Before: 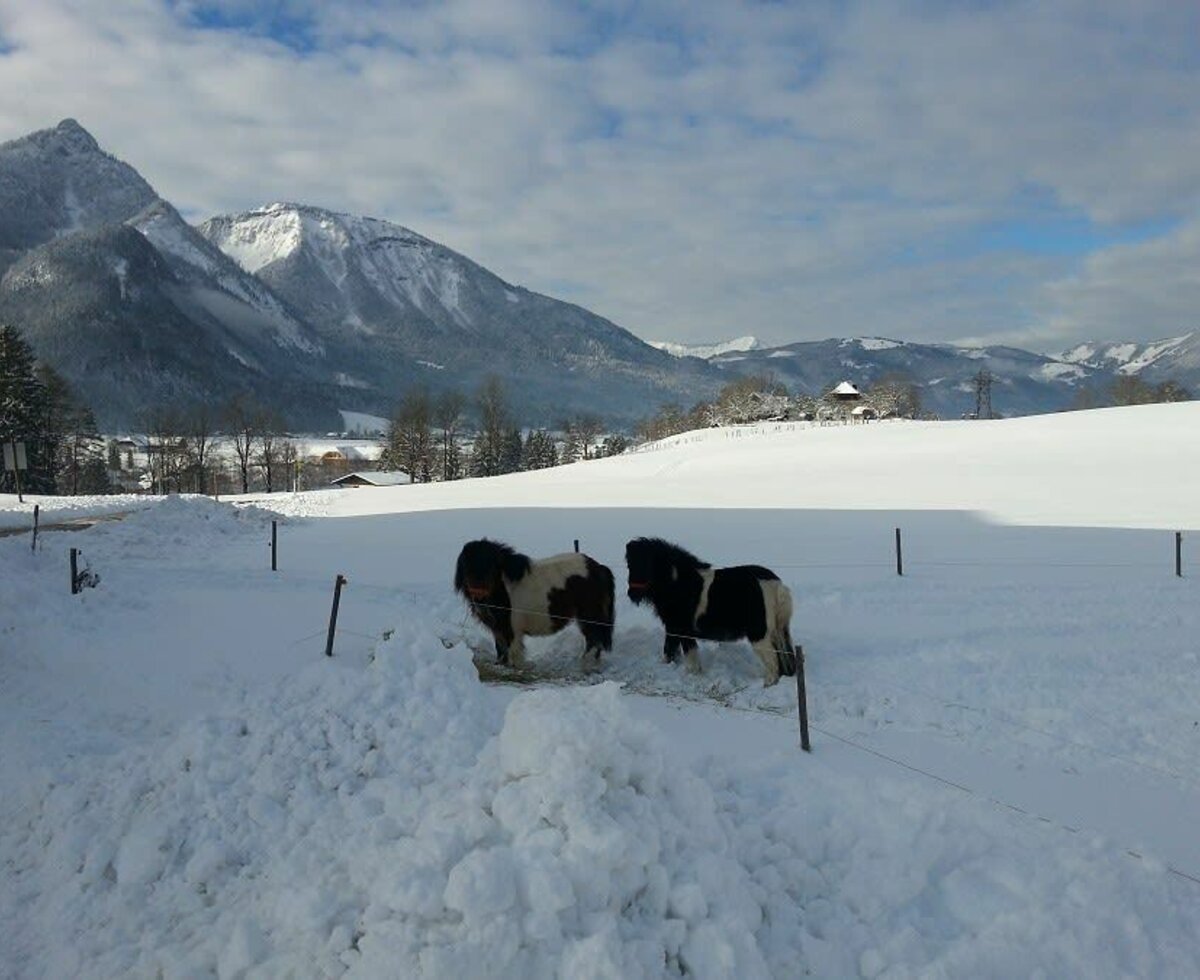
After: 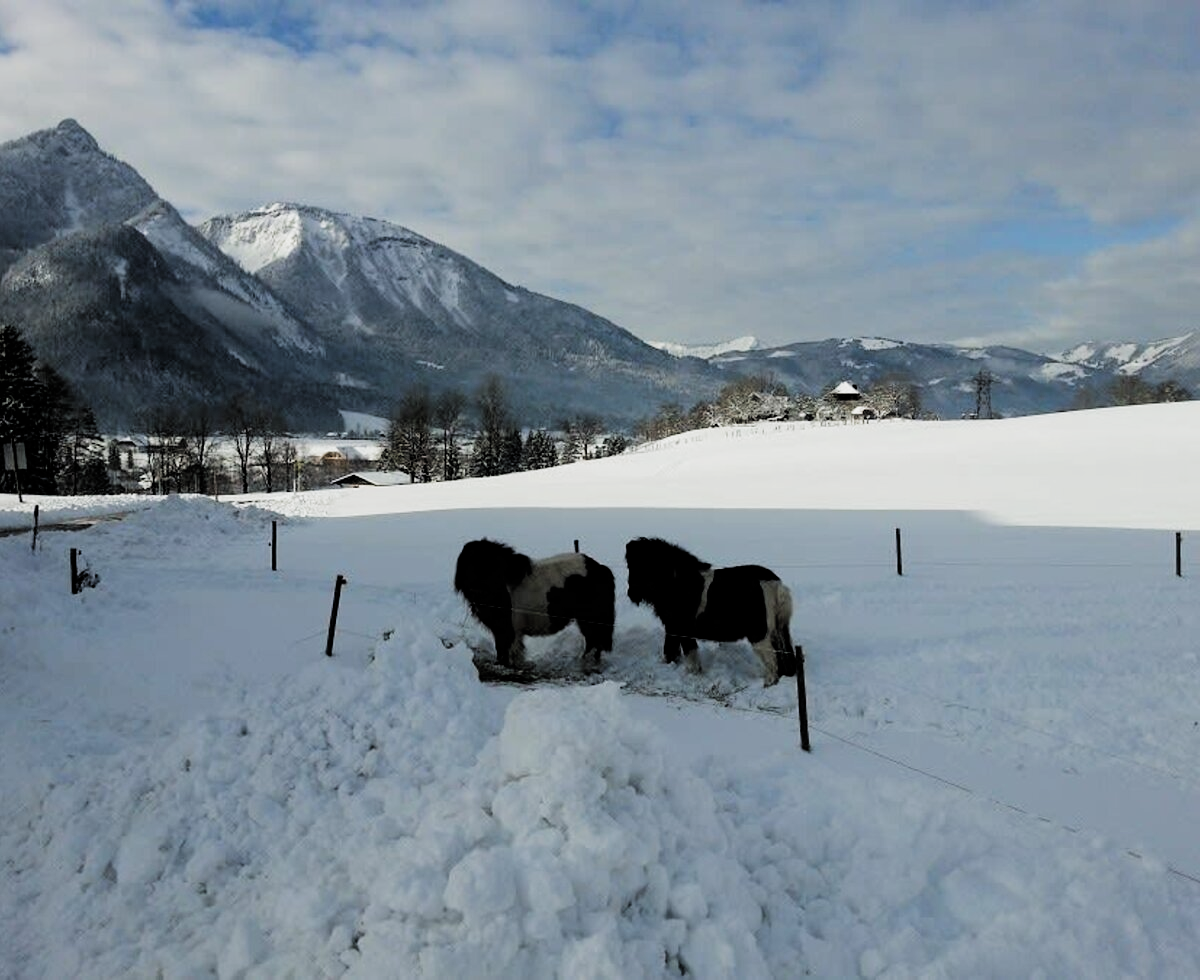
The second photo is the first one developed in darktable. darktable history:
filmic rgb: black relative exposure -4.06 EV, white relative exposure 3 EV, hardness 2.99, contrast 1.409, add noise in highlights 0.001, color science v3 (2019), use custom middle-gray values true, contrast in highlights soft
